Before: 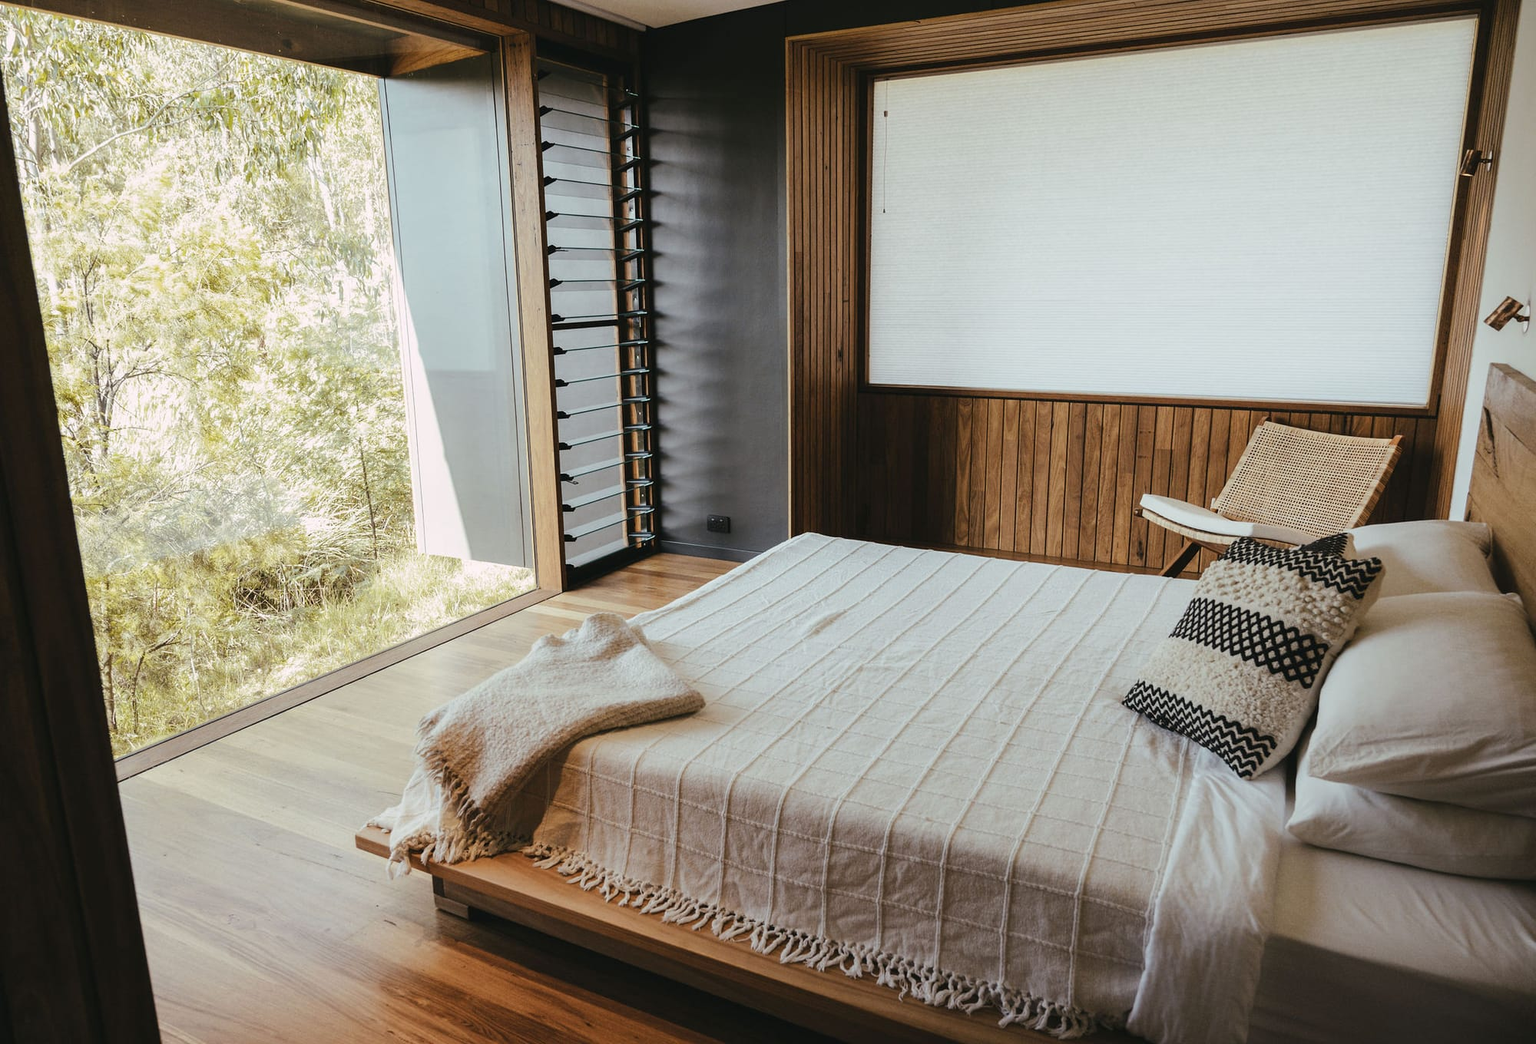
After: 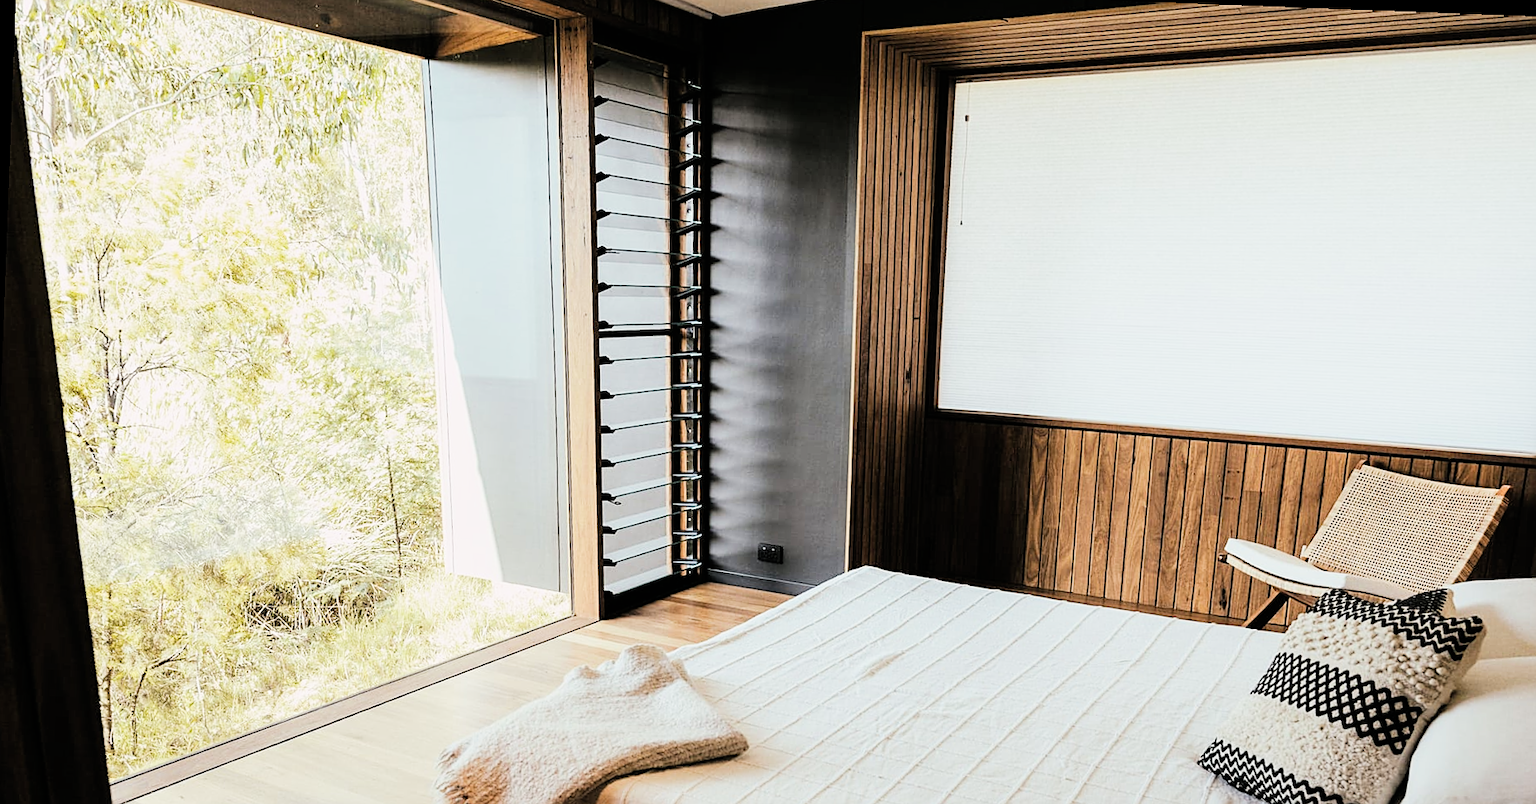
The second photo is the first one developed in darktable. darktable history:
sharpen: on, module defaults
crop: left 1.509%, top 3.452%, right 7.696%, bottom 28.452%
exposure: black level correction 0, exposure 0.9 EV, compensate exposure bias true, compensate highlight preservation false
filmic rgb: black relative exposure -5 EV, hardness 2.88, contrast 1.3, highlights saturation mix -10%
rotate and perspective: rotation 2.17°, automatic cropping off
tone equalizer: on, module defaults
